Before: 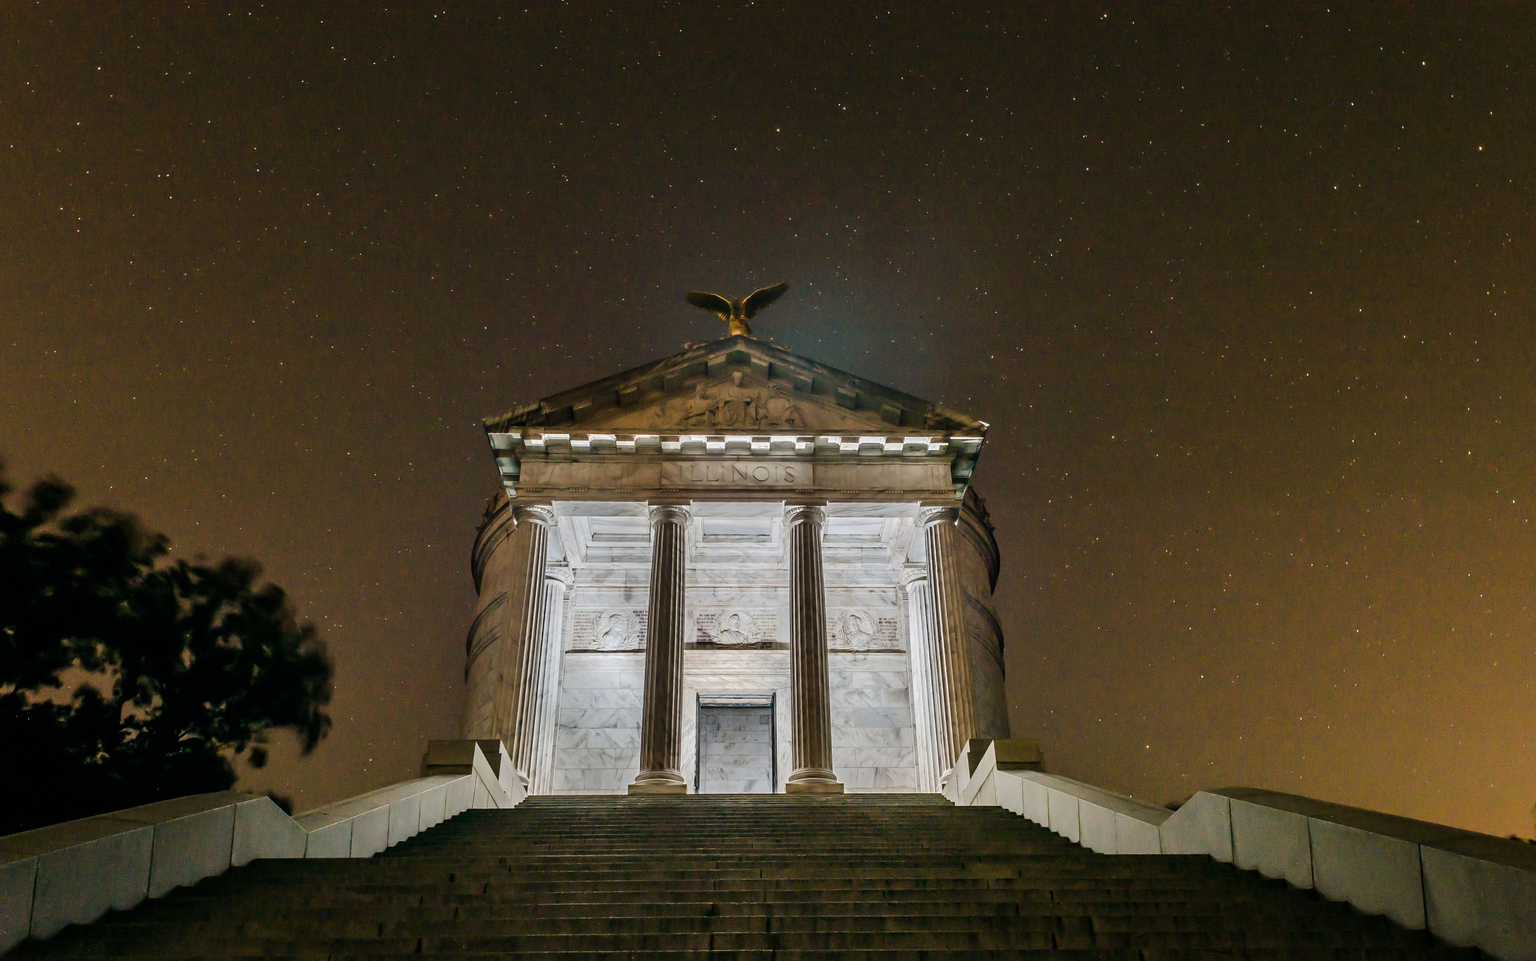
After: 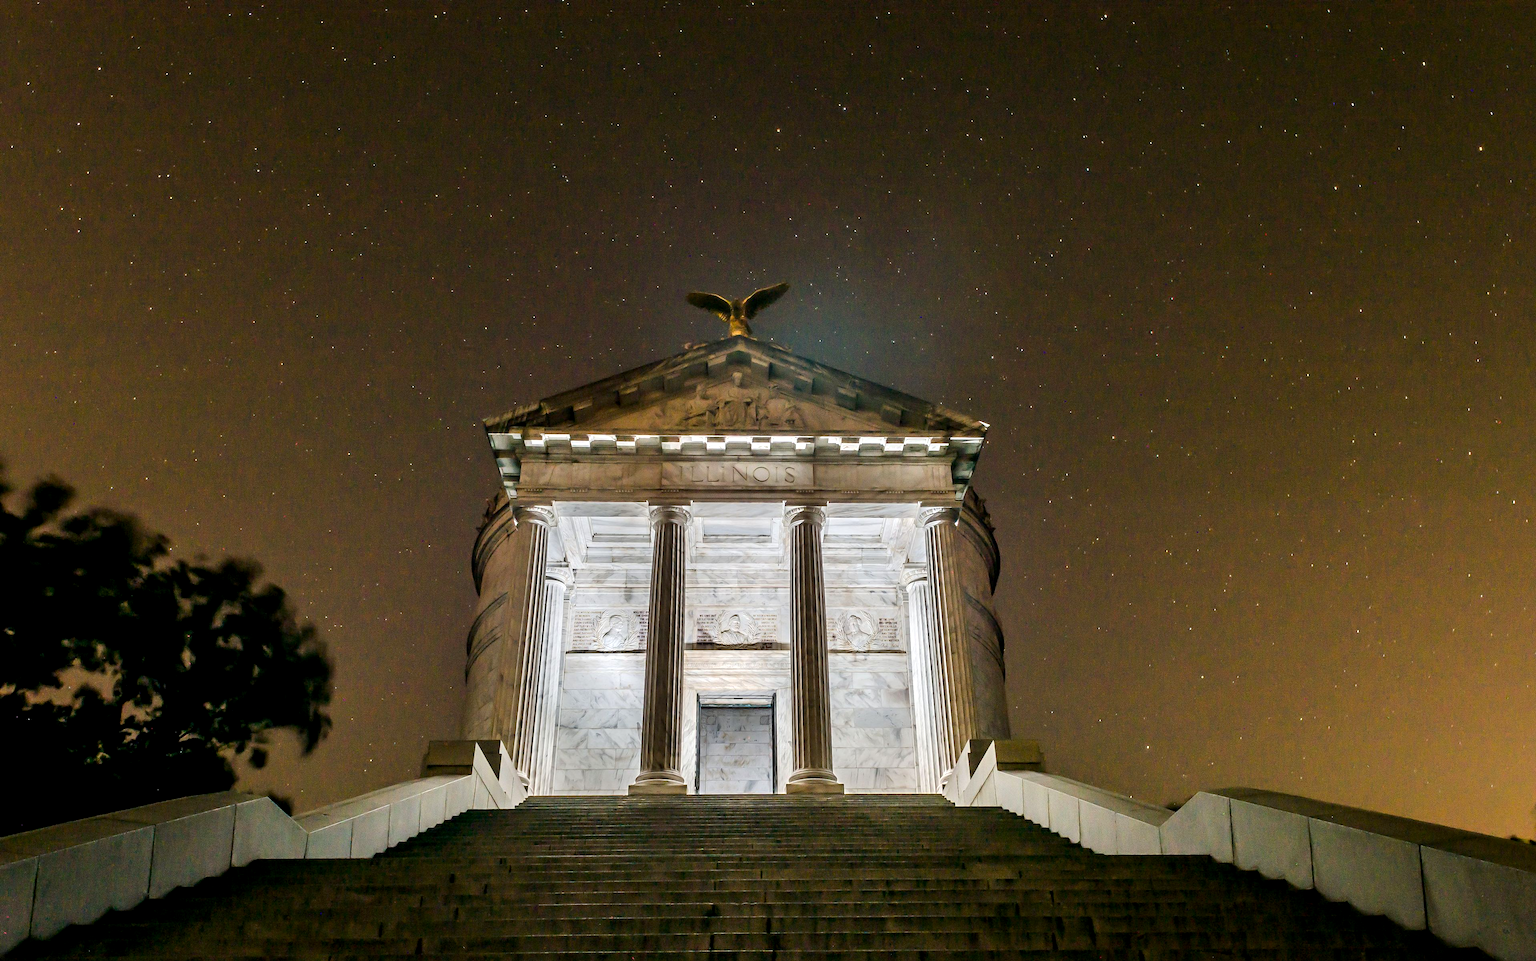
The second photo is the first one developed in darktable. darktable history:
exposure: black level correction 0.003, exposure 0.38 EV, compensate exposure bias true, compensate highlight preservation false
